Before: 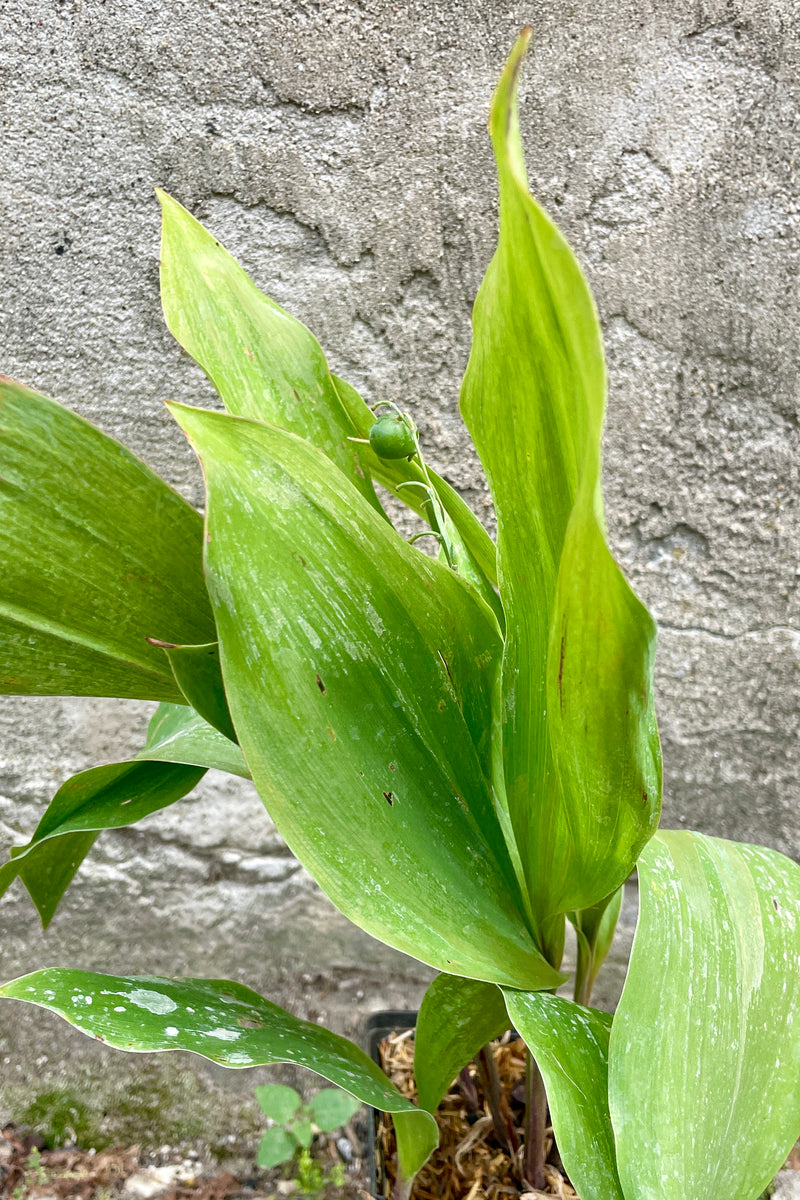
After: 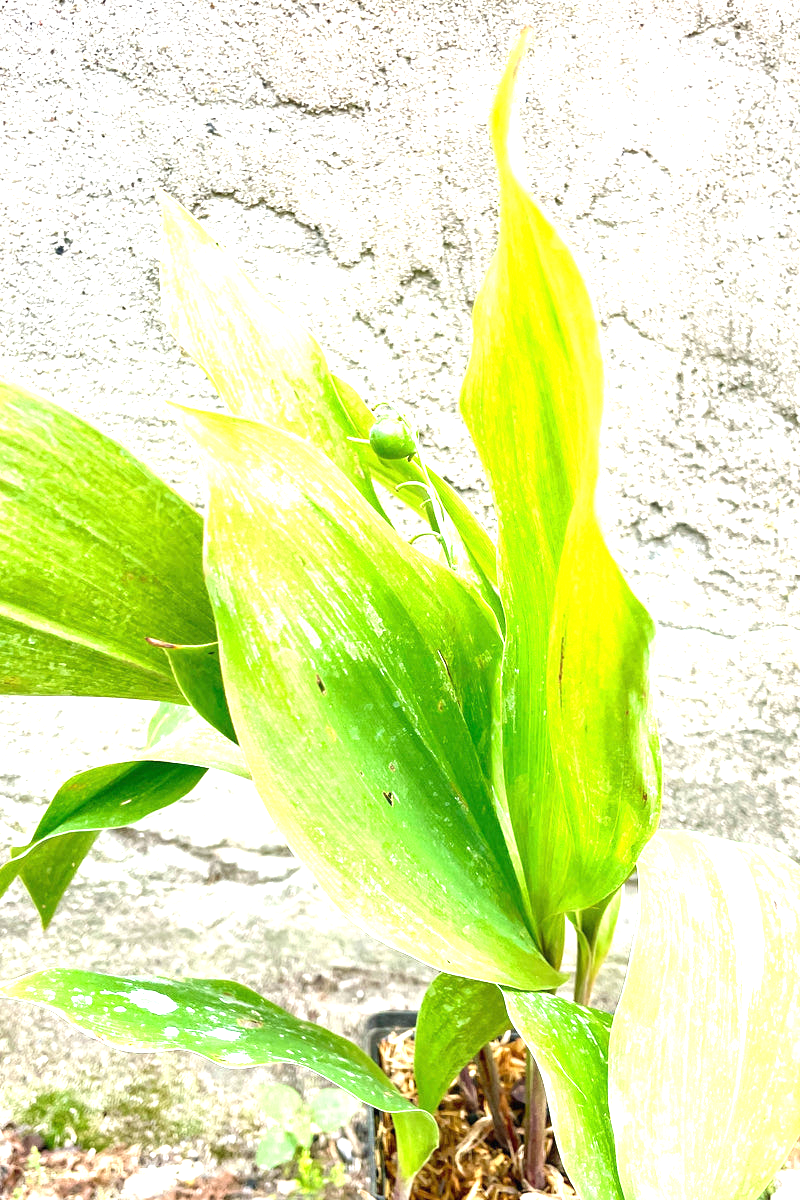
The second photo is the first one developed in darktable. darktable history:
exposure: black level correction 0, exposure 1.754 EV, compensate exposure bias true, compensate highlight preservation false
